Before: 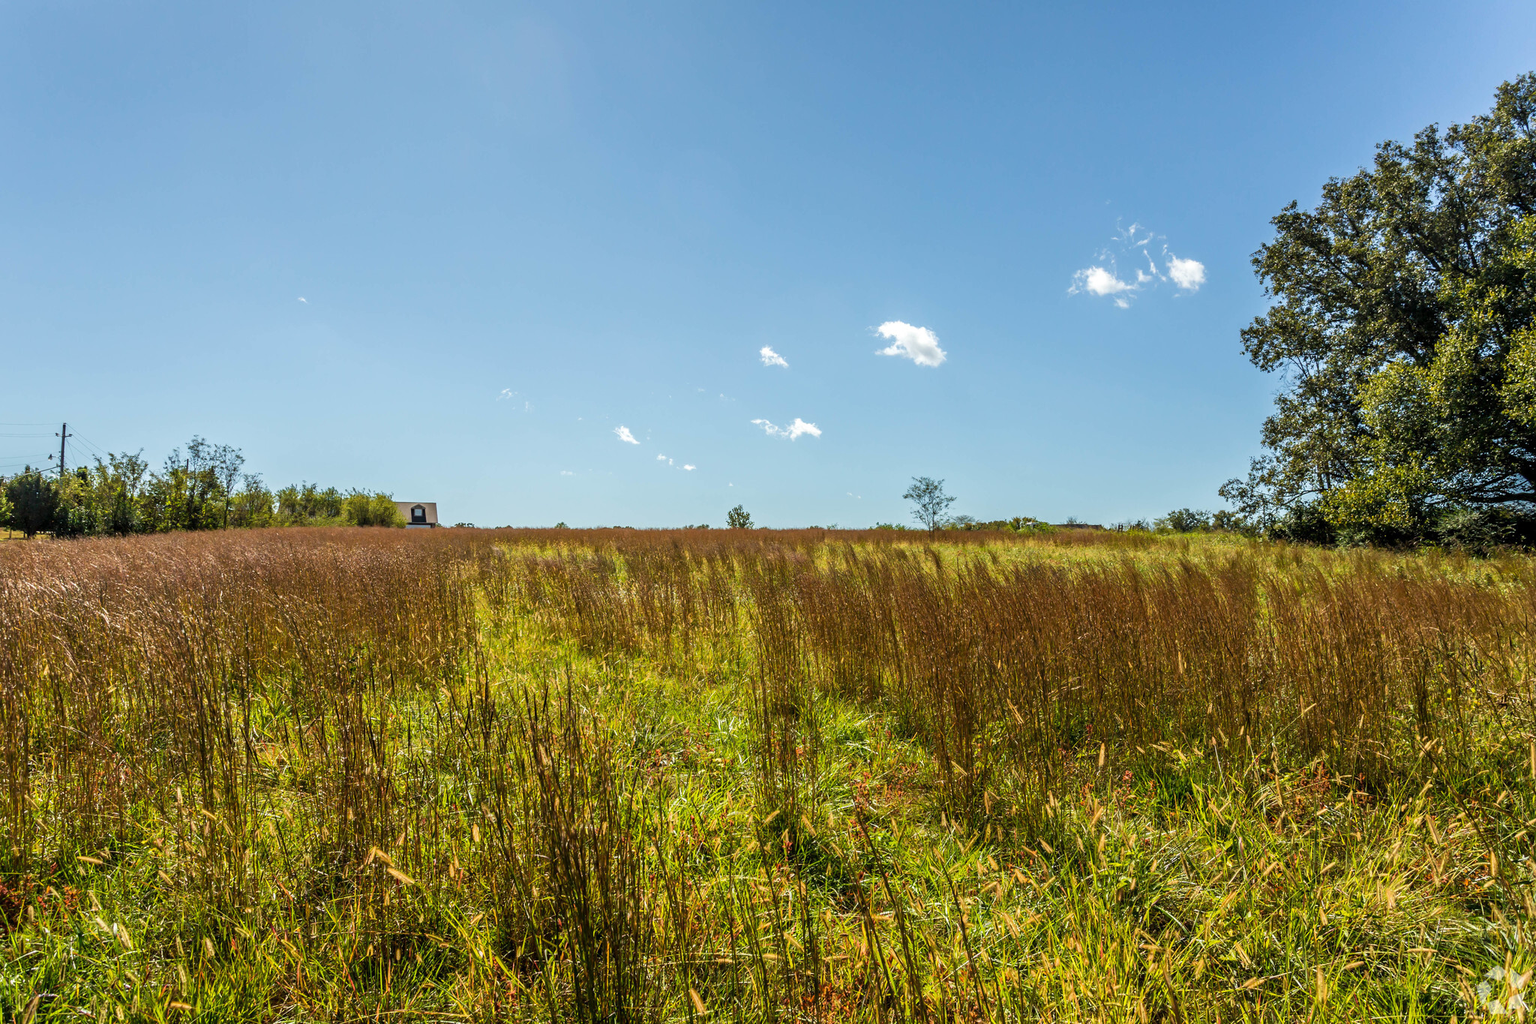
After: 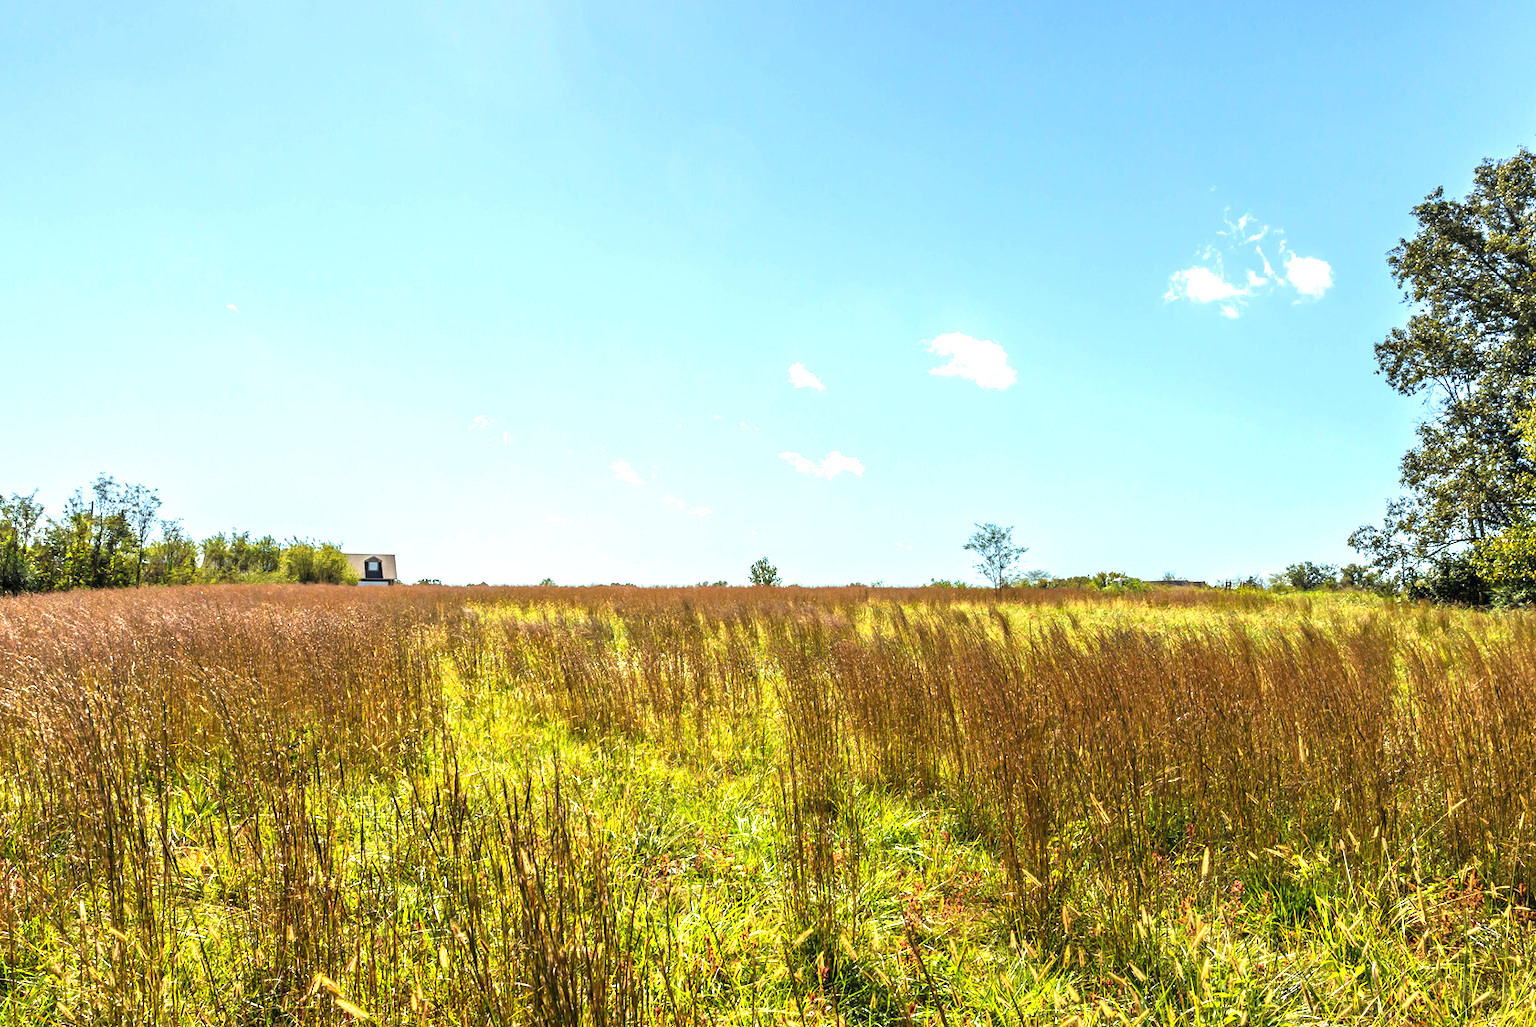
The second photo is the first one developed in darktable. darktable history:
crop and rotate: left 7.321%, top 4.635%, right 10.511%, bottom 12.944%
exposure: black level correction 0, exposure 1 EV, compensate exposure bias true, compensate highlight preservation false
